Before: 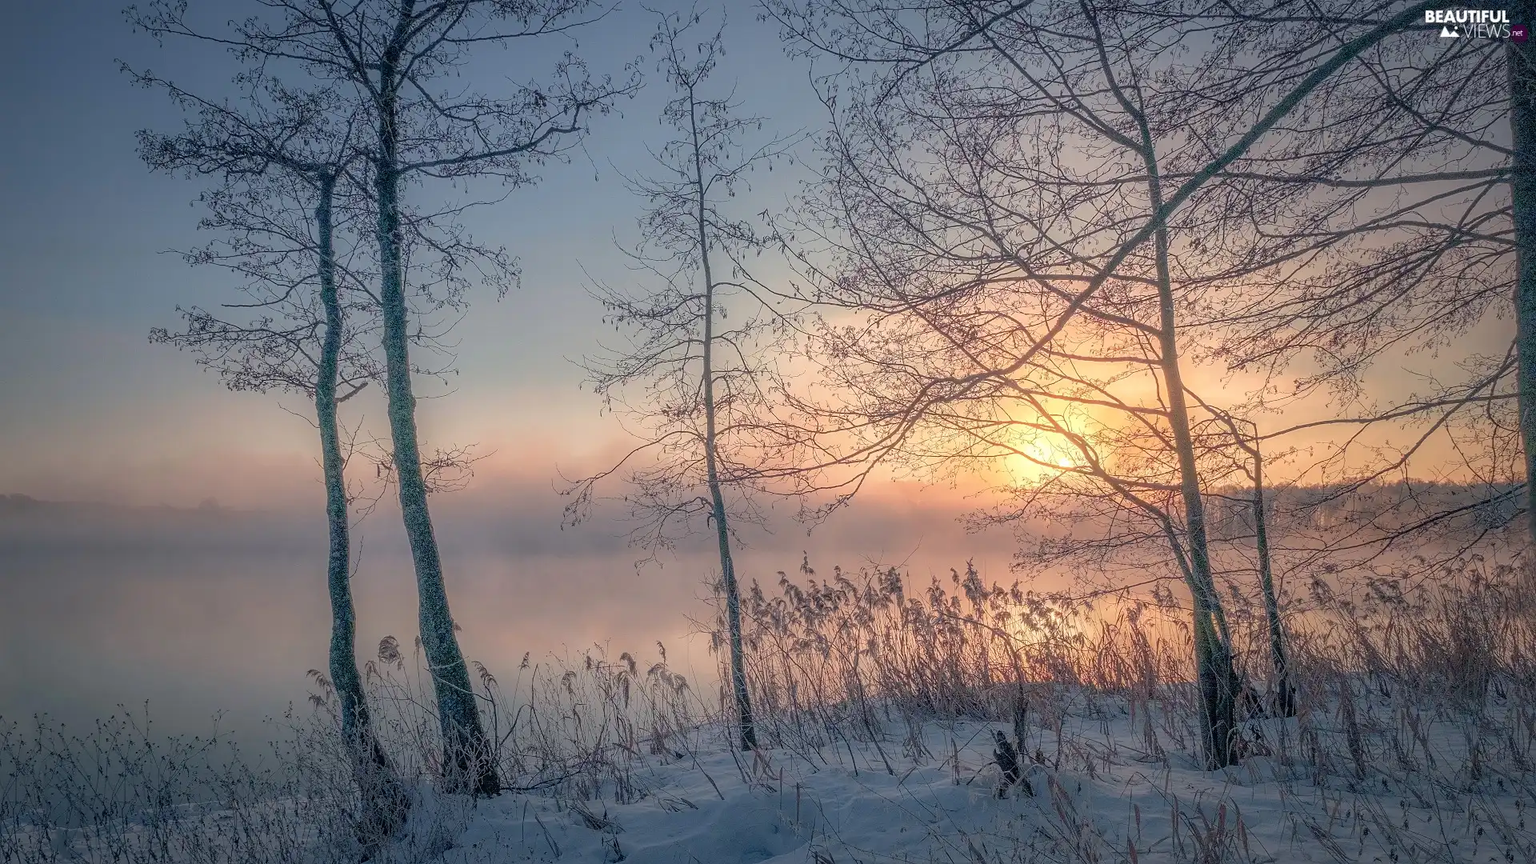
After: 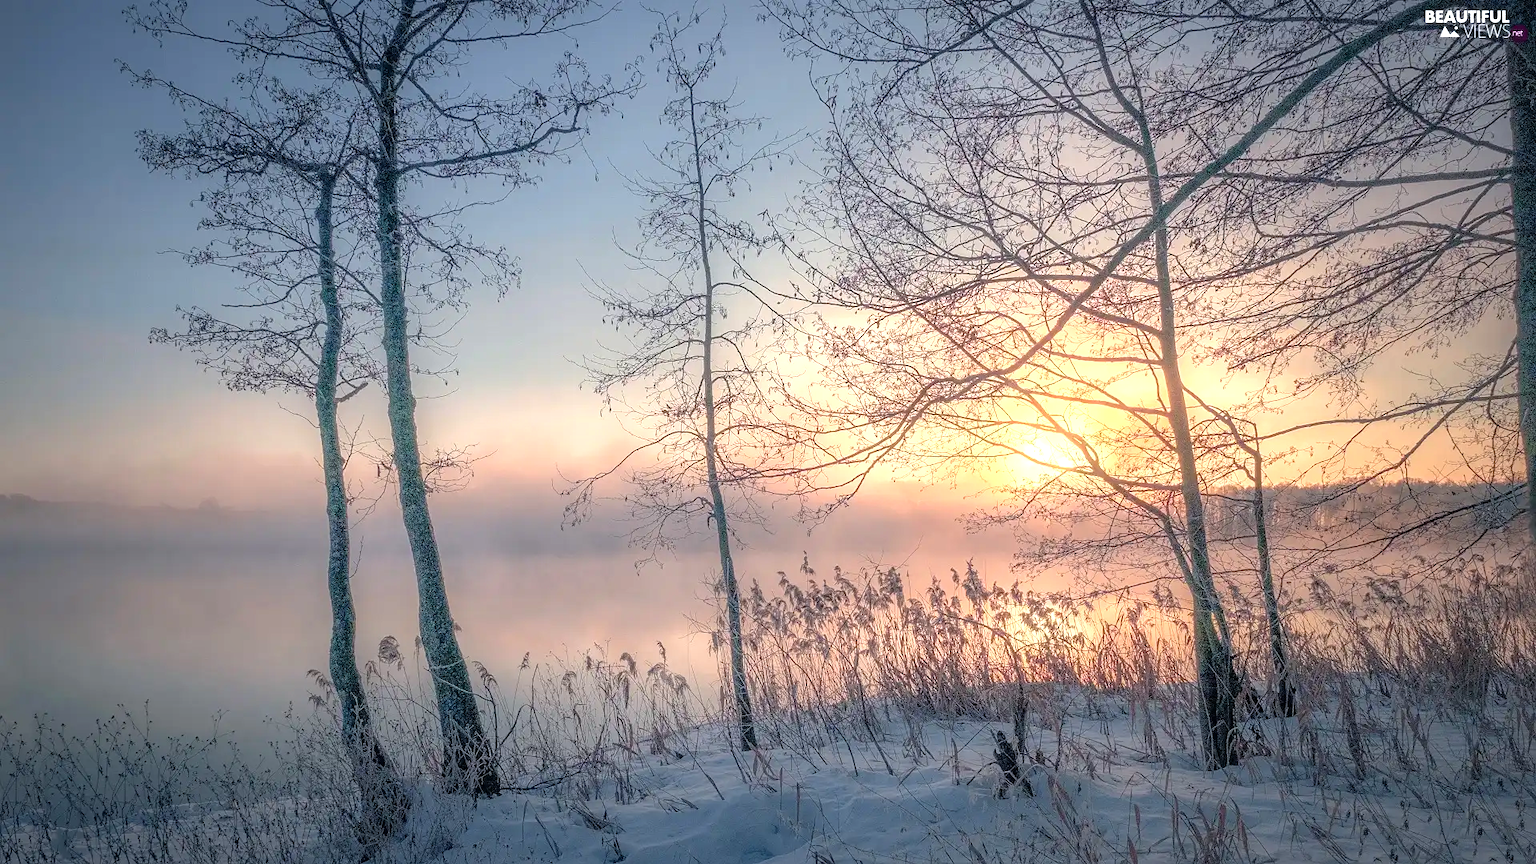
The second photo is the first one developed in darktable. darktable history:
tone equalizer: -8 EV -0.717 EV, -7 EV -0.706 EV, -6 EV -0.572 EV, -5 EV -0.365 EV, -3 EV 0.379 EV, -2 EV 0.6 EV, -1 EV 0.681 EV, +0 EV 0.748 EV
